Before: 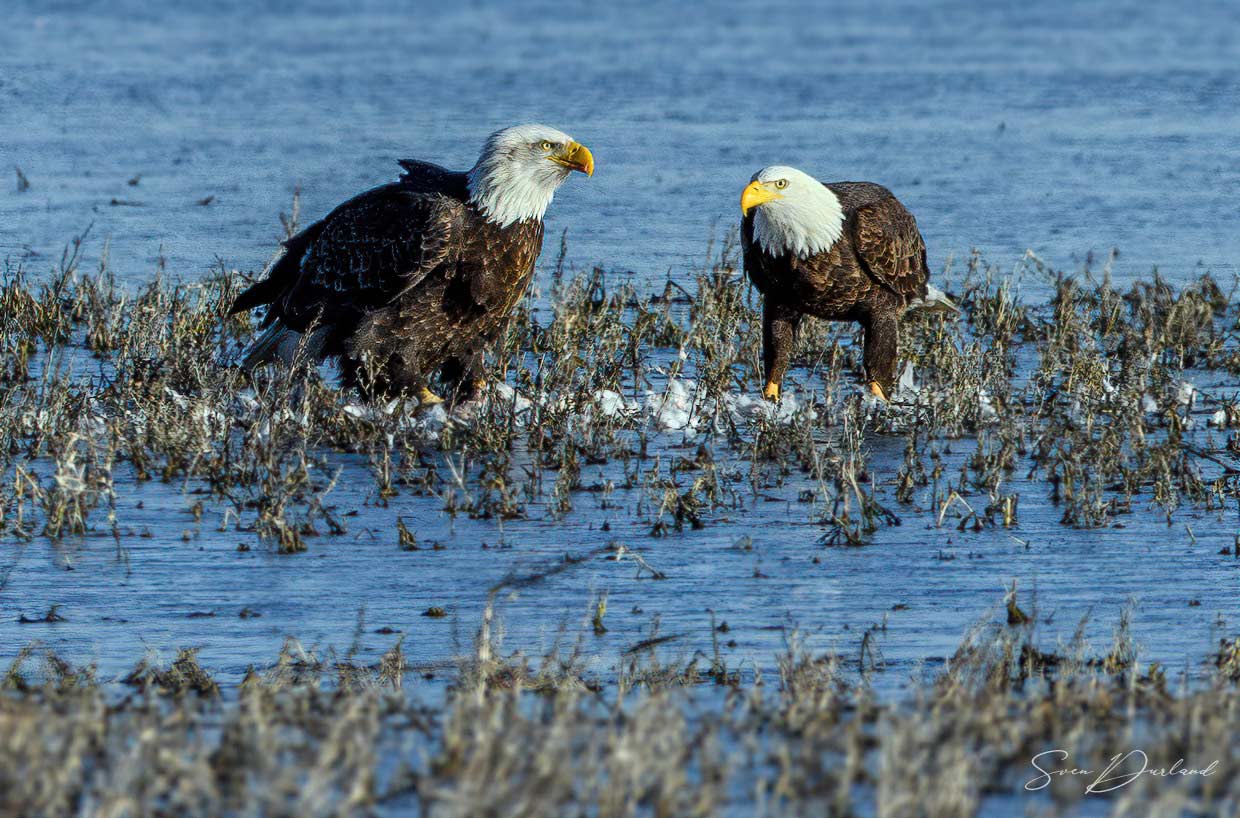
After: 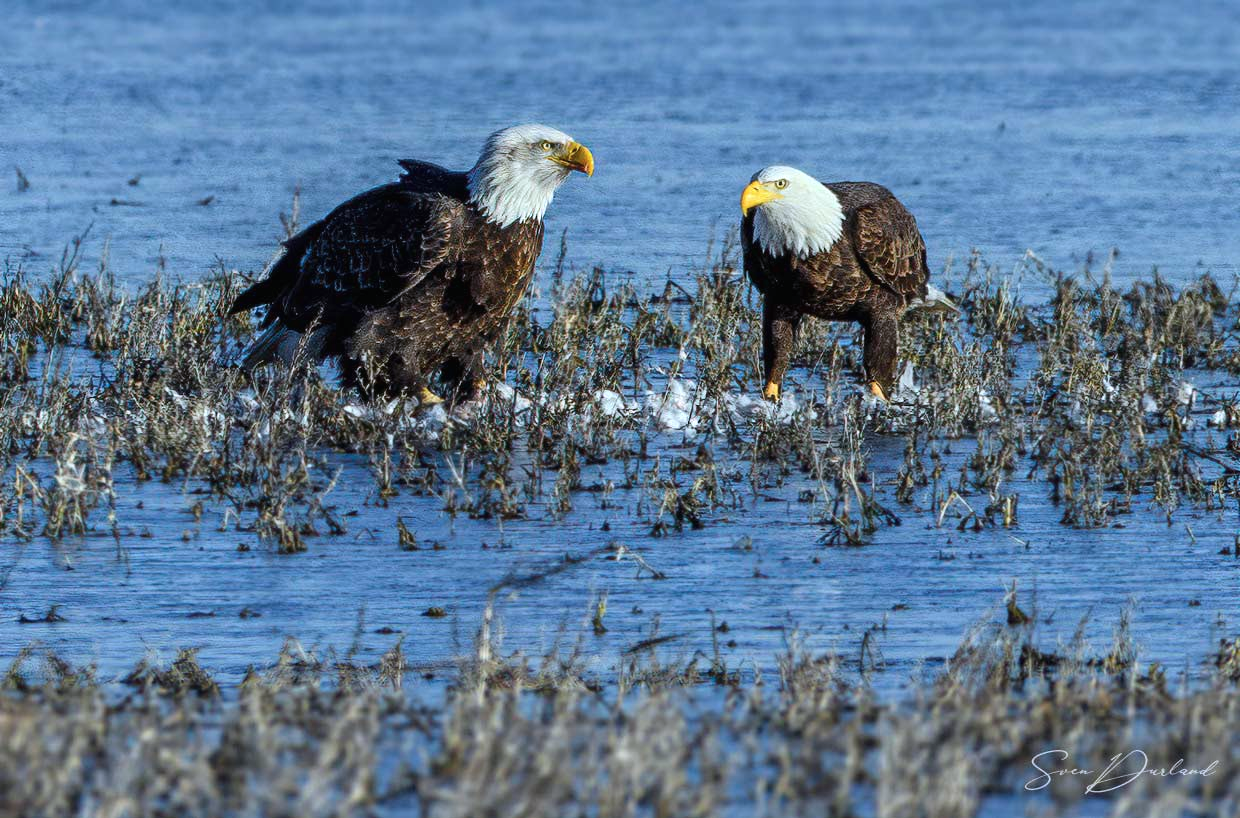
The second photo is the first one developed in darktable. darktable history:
color calibration: illuminant as shot in camera, x 0.358, y 0.373, temperature 4628.91 K
exposure: black level correction -0.001, exposure 0.08 EV, compensate highlight preservation false
